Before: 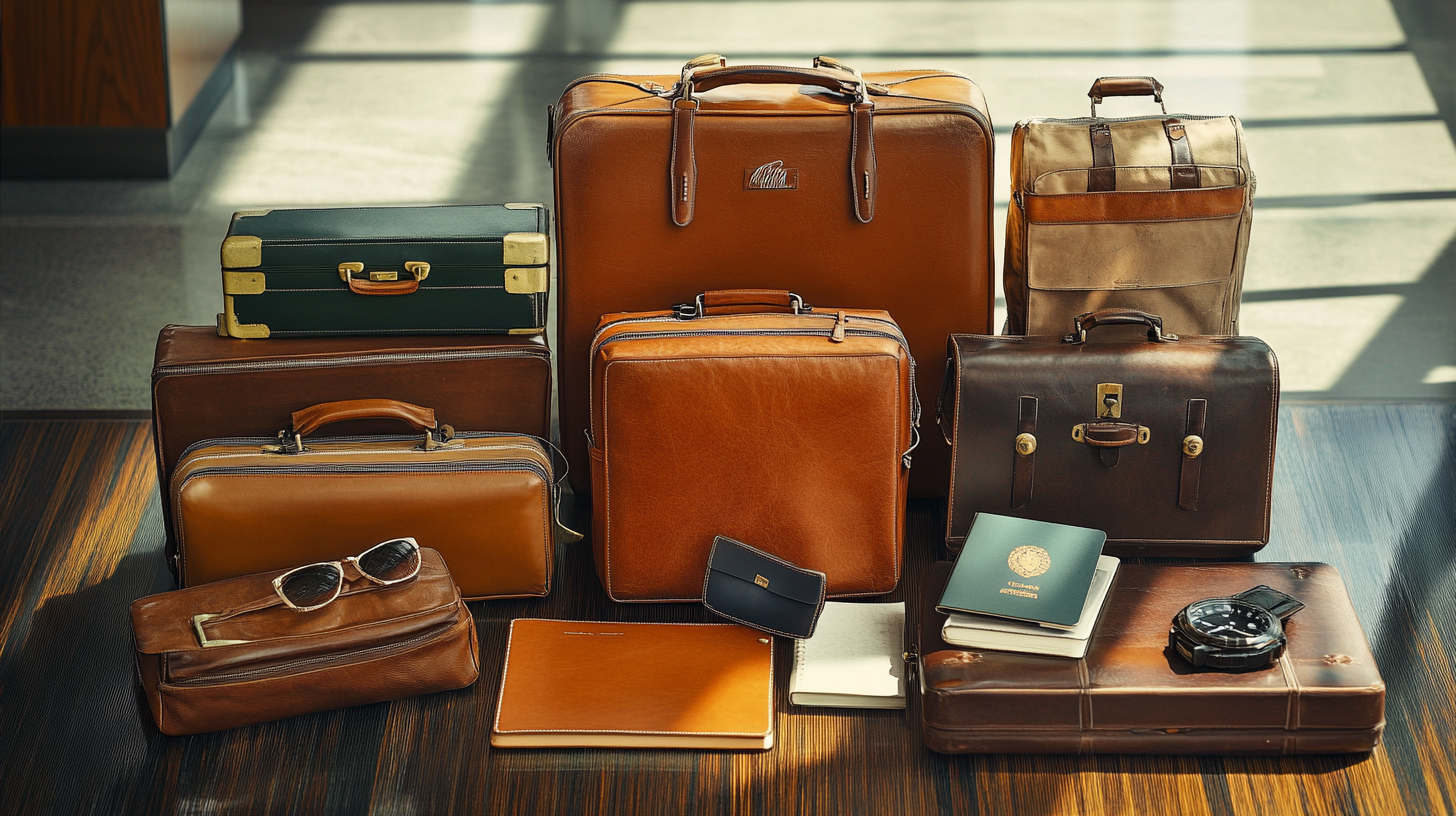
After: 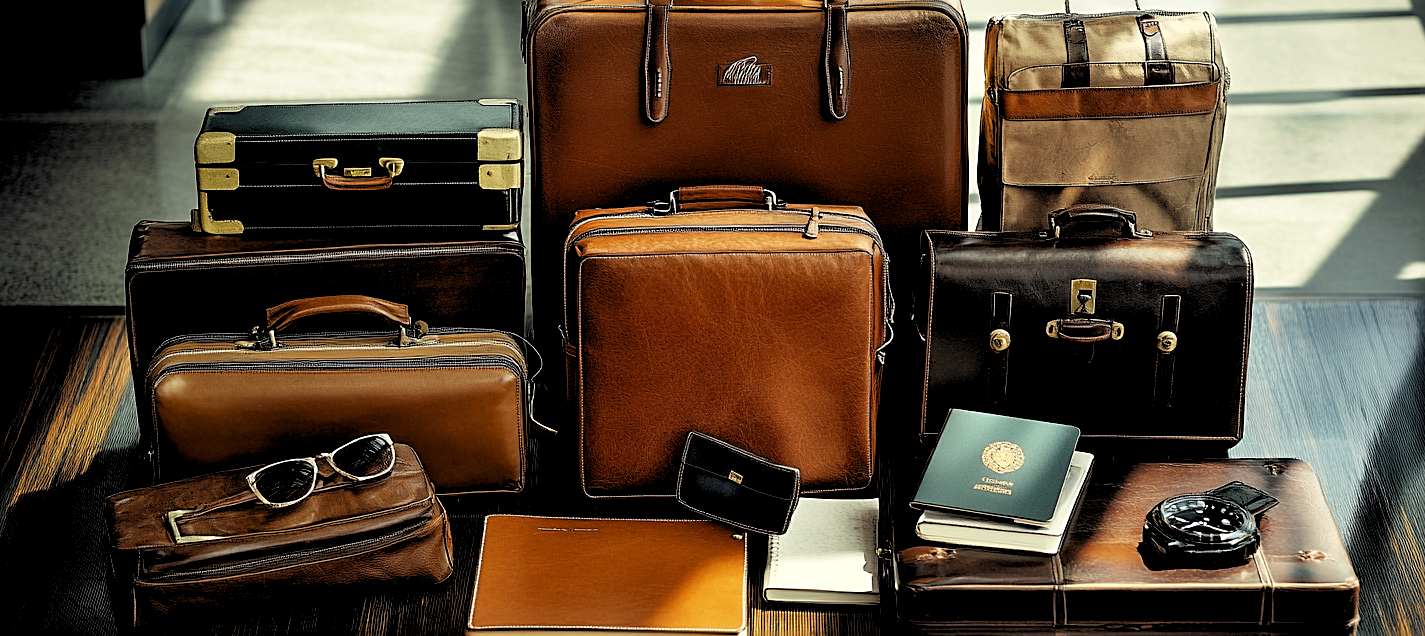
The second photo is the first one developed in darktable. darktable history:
crop and rotate: left 1.814%, top 12.818%, right 0.25%, bottom 9.225%
white balance: red 0.982, blue 1.018
rgb levels: levels [[0.034, 0.472, 0.904], [0, 0.5, 1], [0, 0.5, 1]]
sharpen: on, module defaults
